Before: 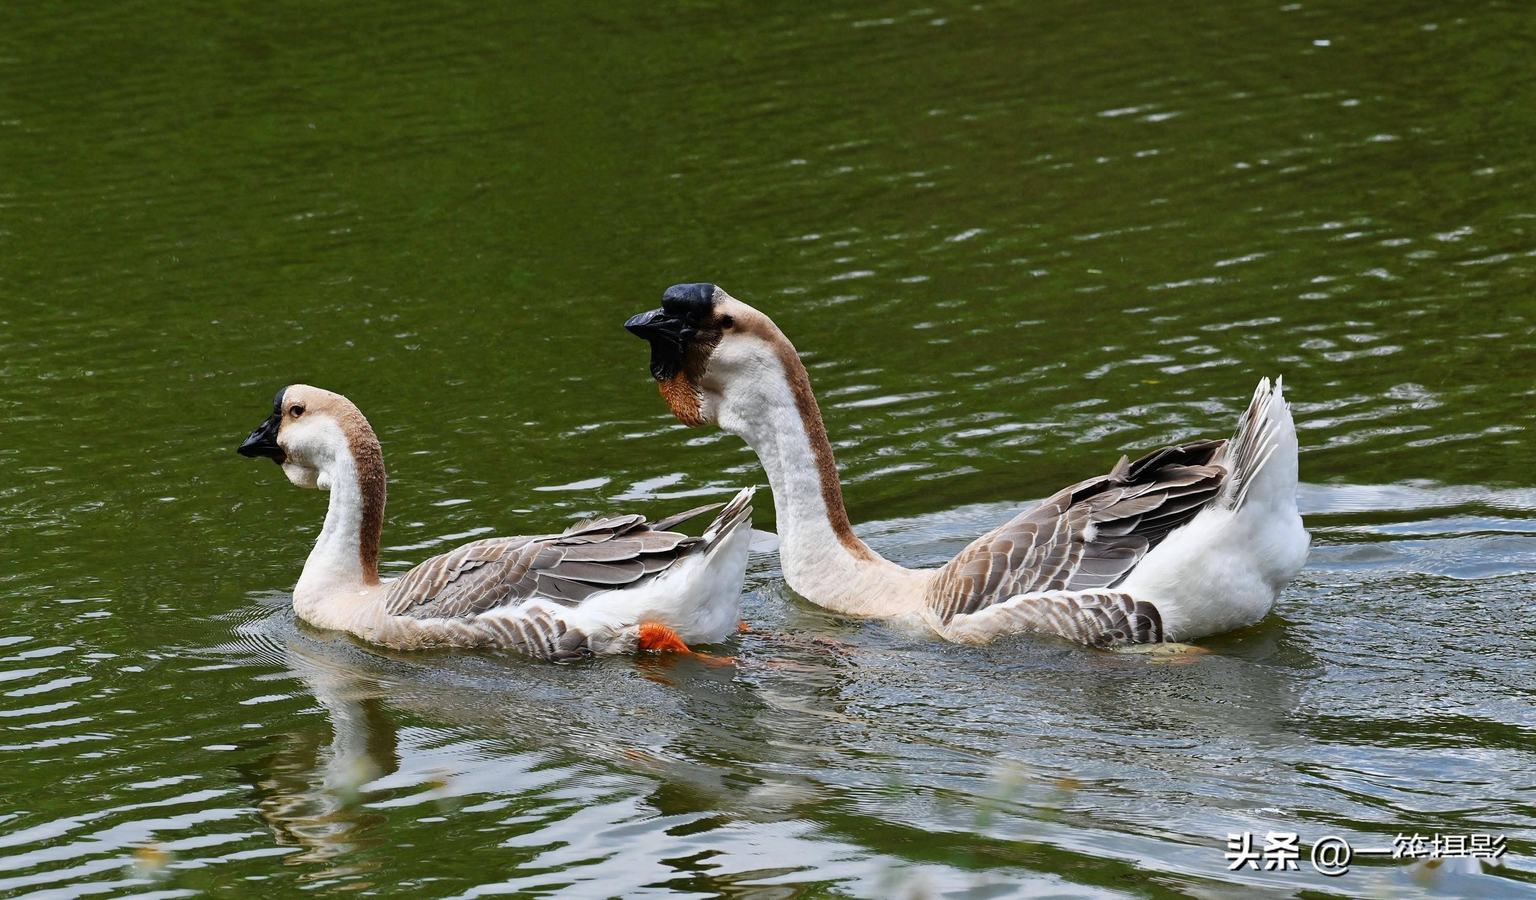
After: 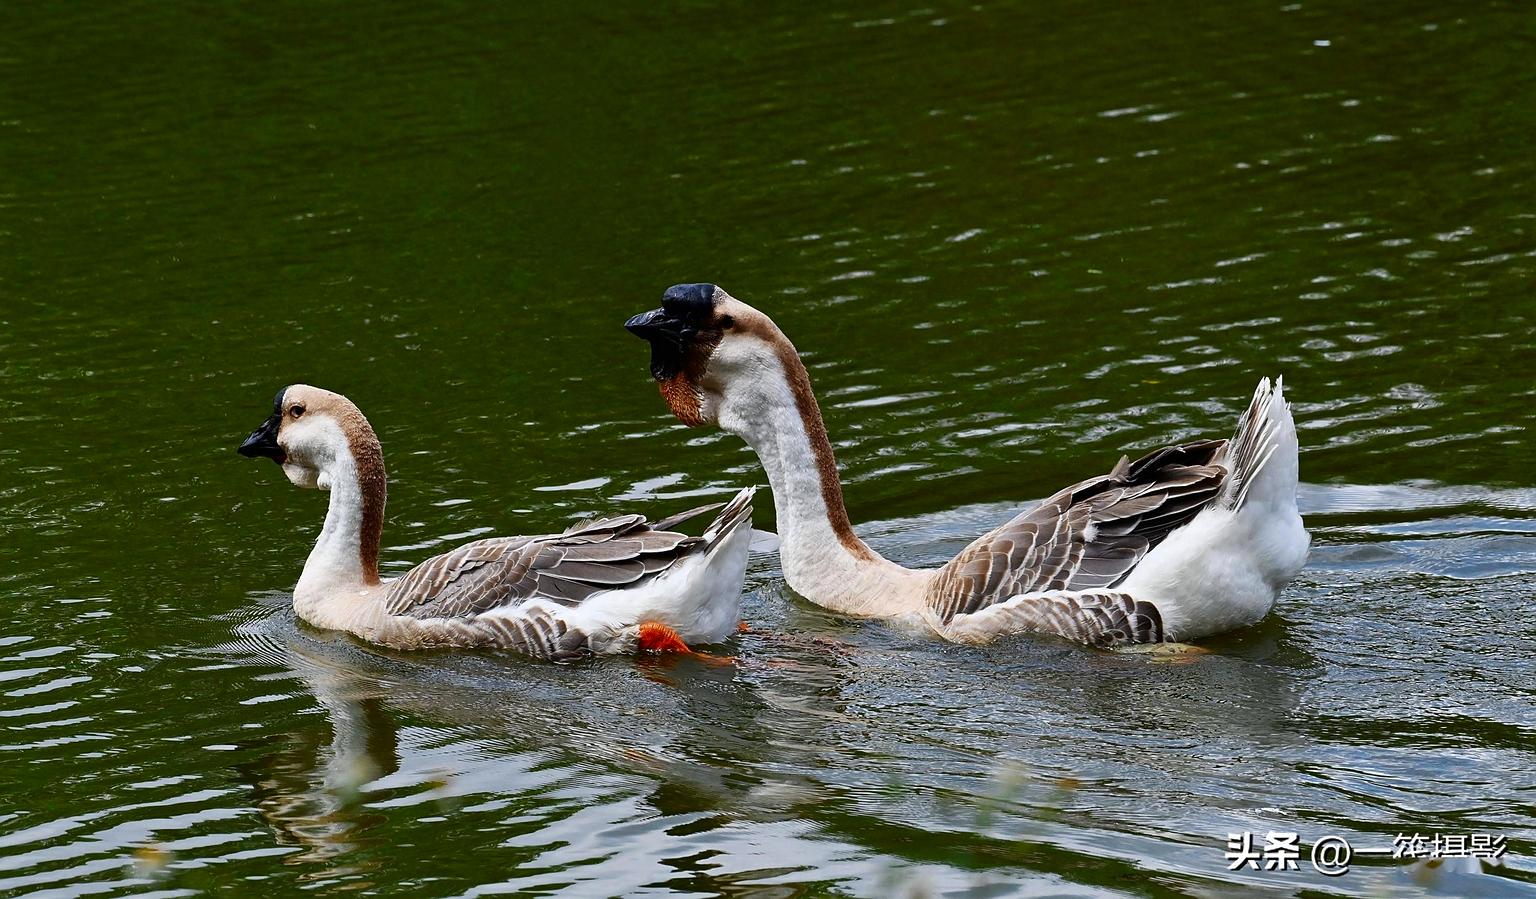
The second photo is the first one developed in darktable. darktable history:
sharpen: on, module defaults
contrast brightness saturation: contrast 0.07, brightness -0.14, saturation 0.11
